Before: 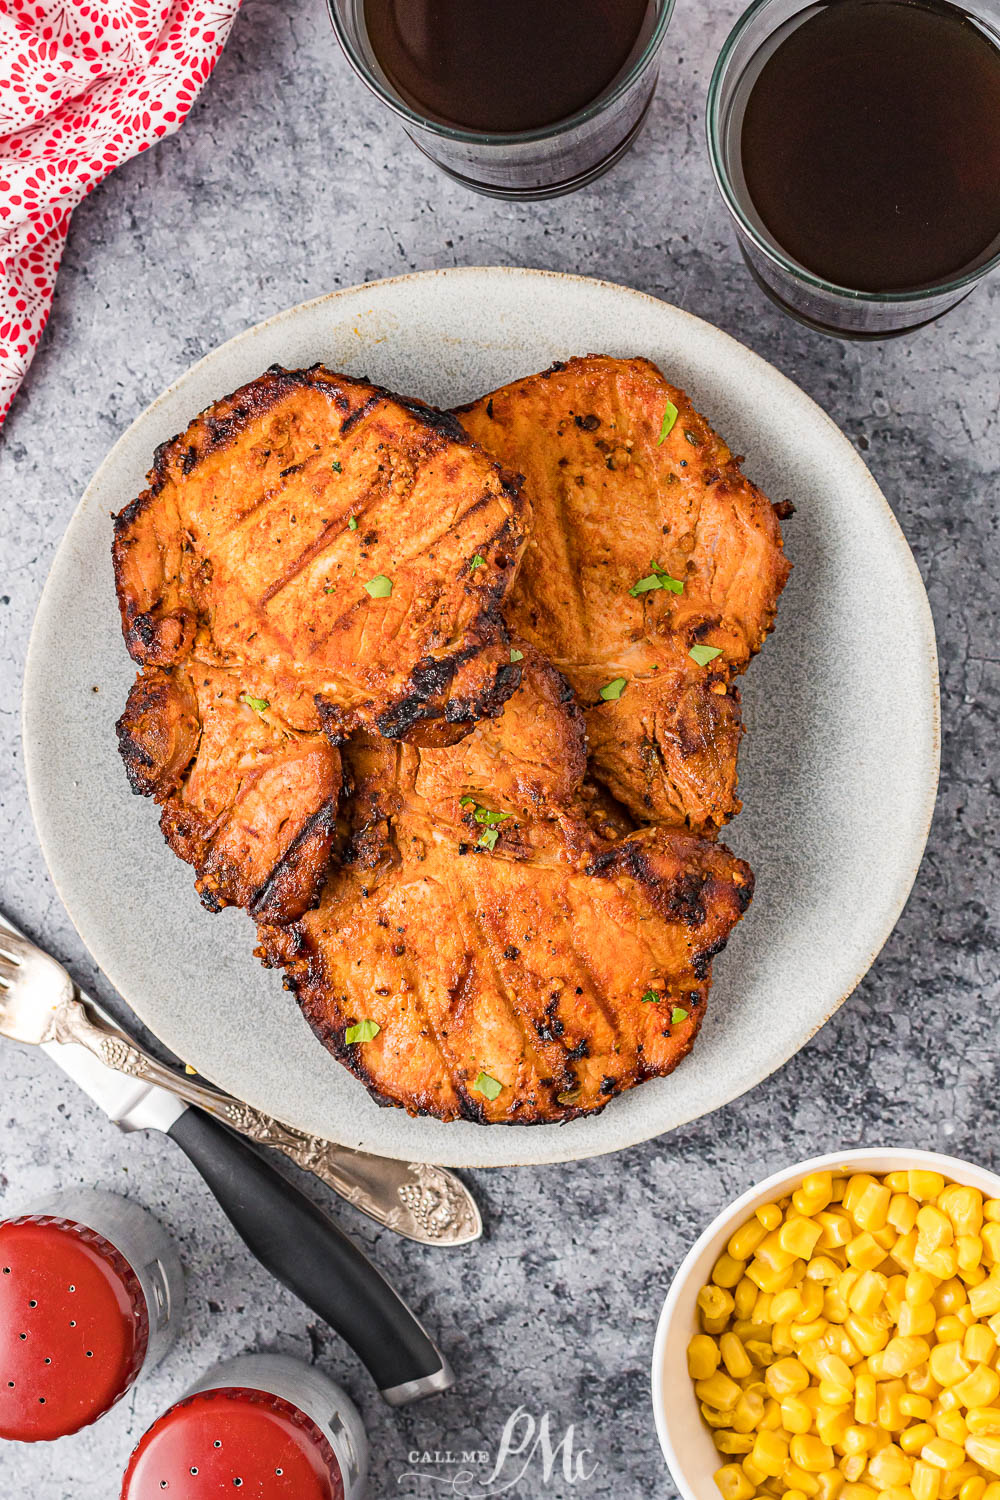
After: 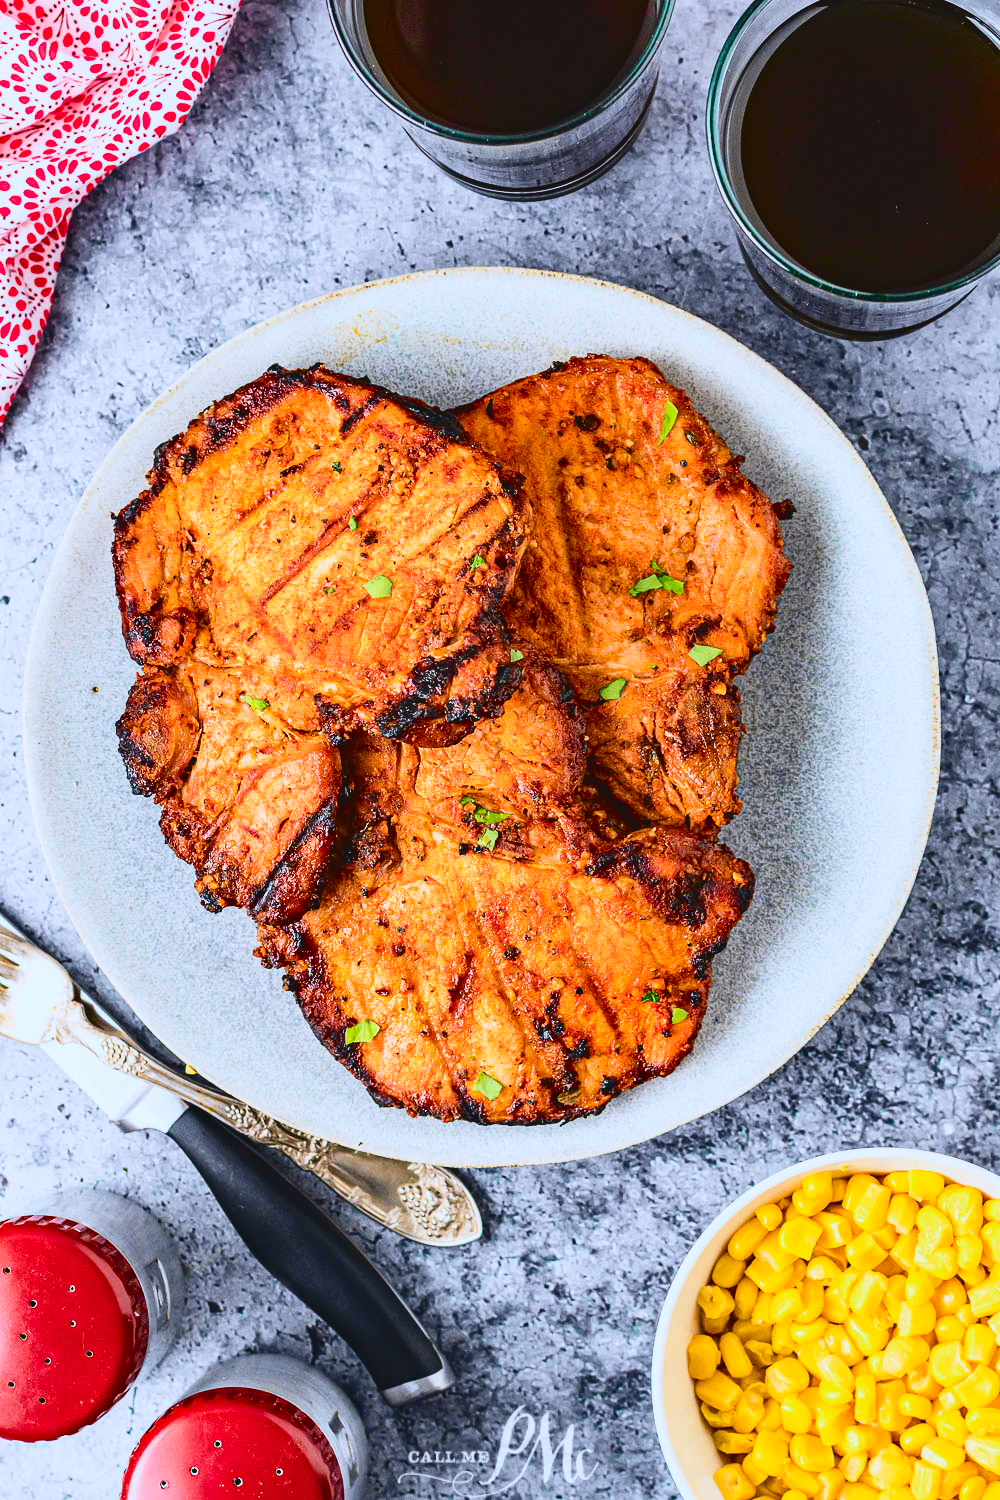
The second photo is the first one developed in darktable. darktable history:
white balance: red 0.954, blue 1.079
contrast brightness saturation: contrast 0.16, saturation 0.32
velvia: on, module defaults
tone curve: curves: ch0 [(0, 0.056) (0.049, 0.073) (0.155, 0.127) (0.33, 0.331) (0.432, 0.46) (0.601, 0.655) (0.843, 0.876) (1, 0.965)]; ch1 [(0, 0) (0.339, 0.334) (0.445, 0.419) (0.476, 0.454) (0.497, 0.494) (0.53, 0.511) (0.557, 0.549) (0.613, 0.614) (0.728, 0.729) (1, 1)]; ch2 [(0, 0) (0.327, 0.318) (0.417, 0.426) (0.46, 0.453) (0.502, 0.5) (0.526, 0.52) (0.54, 0.543) (0.606, 0.61) (0.74, 0.716) (1, 1)], color space Lab, independent channels, preserve colors none
